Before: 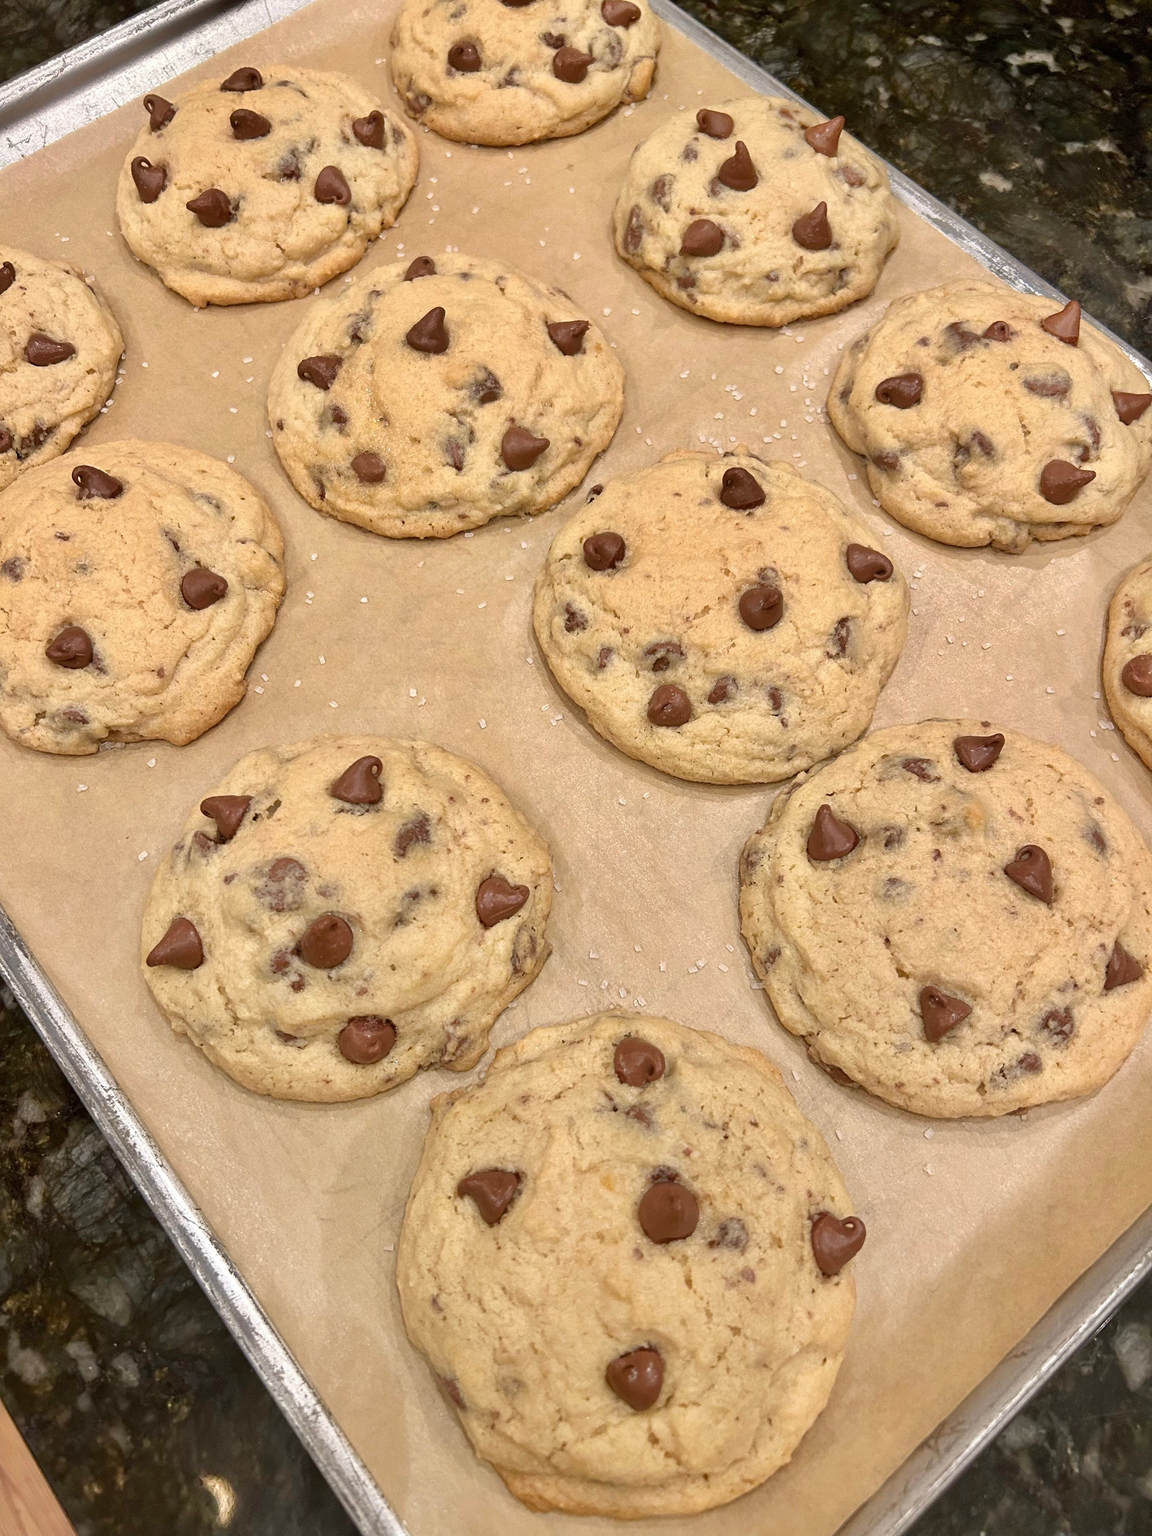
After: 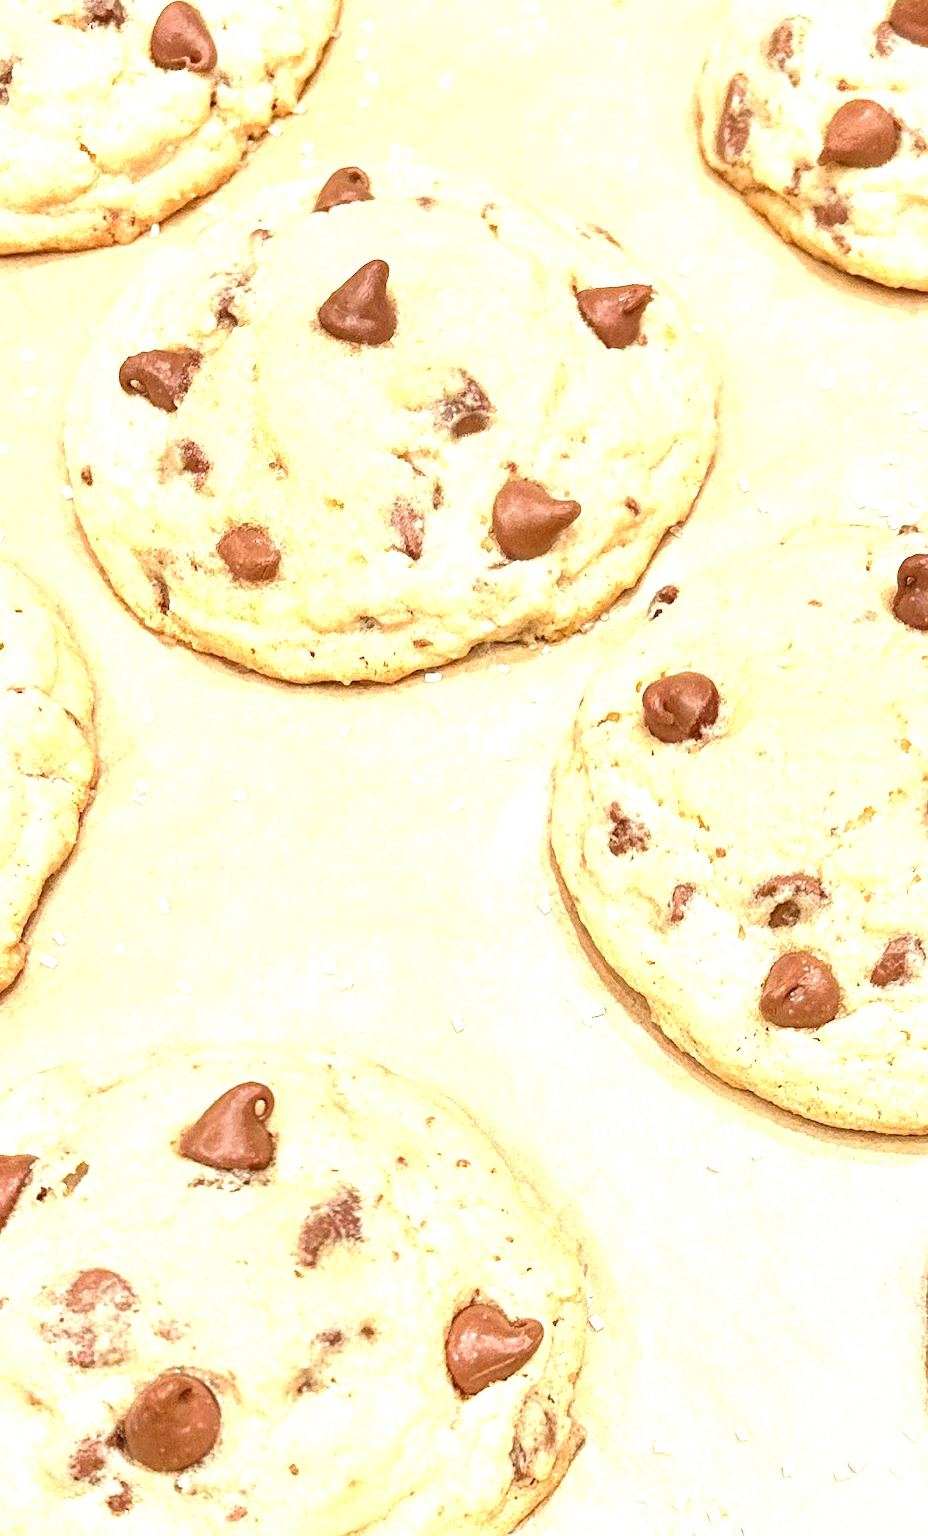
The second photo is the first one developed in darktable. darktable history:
crop: left 20.211%, top 10.788%, right 35.788%, bottom 34.605%
exposure: black level correction 0.001, exposure 1.72 EV, compensate highlight preservation false
local contrast: detail 130%
